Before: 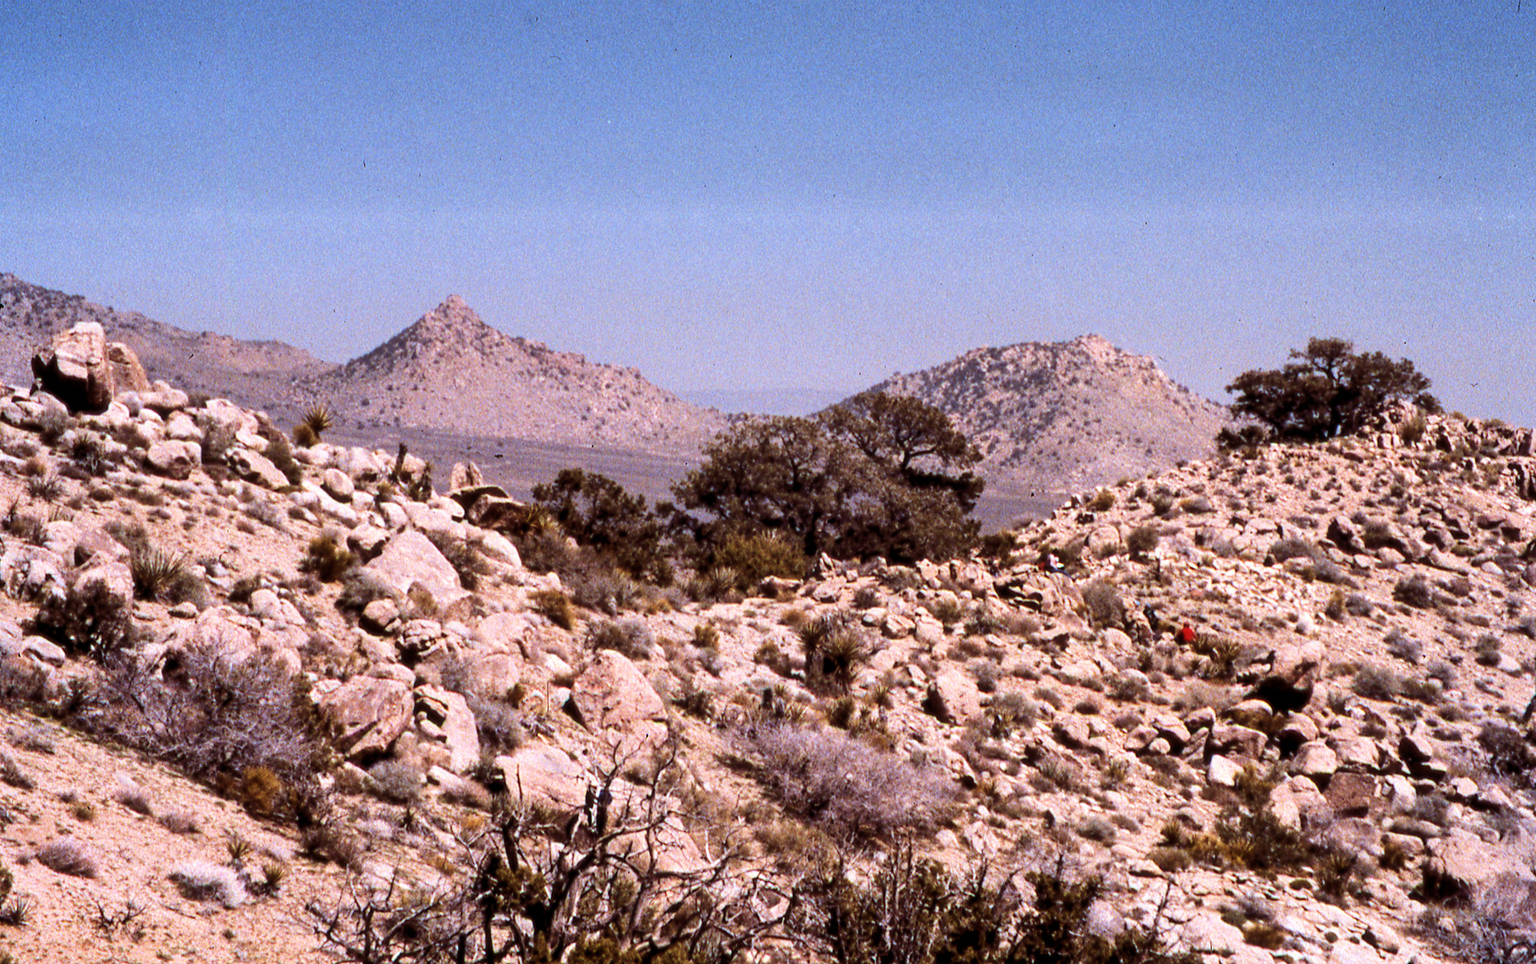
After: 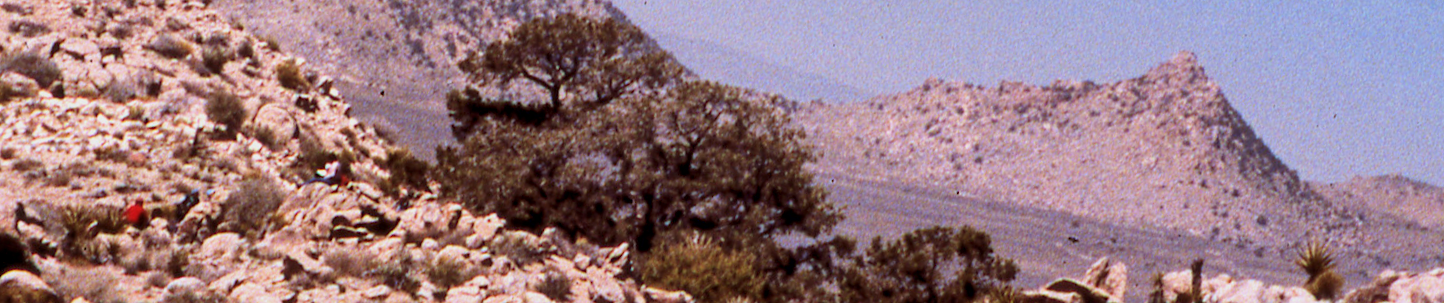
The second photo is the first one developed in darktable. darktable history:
local contrast: mode bilateral grid, contrast 20, coarseness 50, detail 120%, midtone range 0.2
color balance rgb: perceptual saturation grading › global saturation -0.31%, global vibrance -8%, contrast -13%, saturation formula JzAzBz (2021)
crop and rotate: angle 16.12°, top 30.835%, bottom 35.653%
